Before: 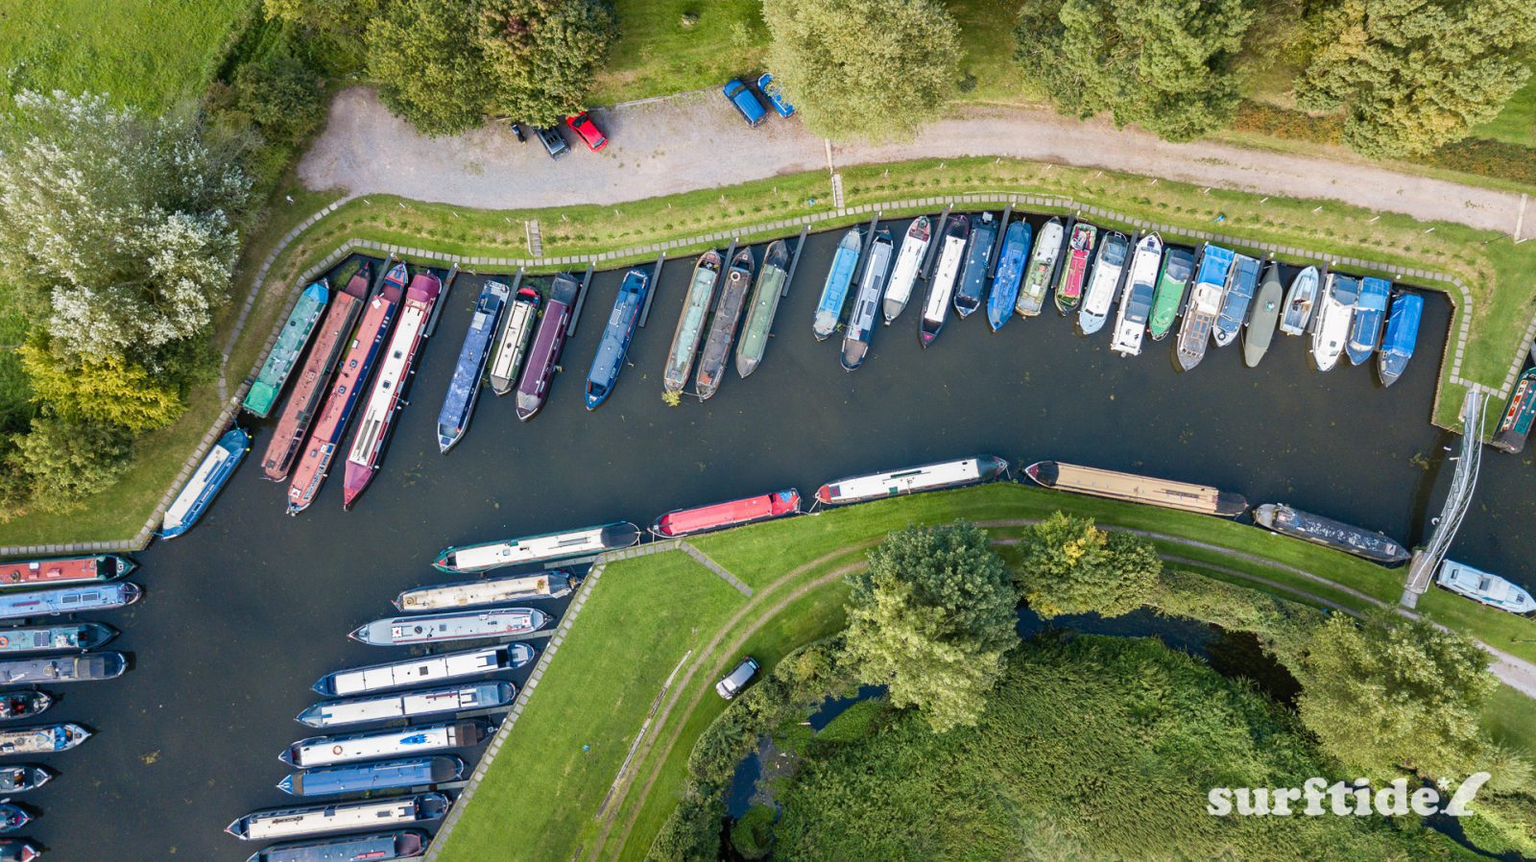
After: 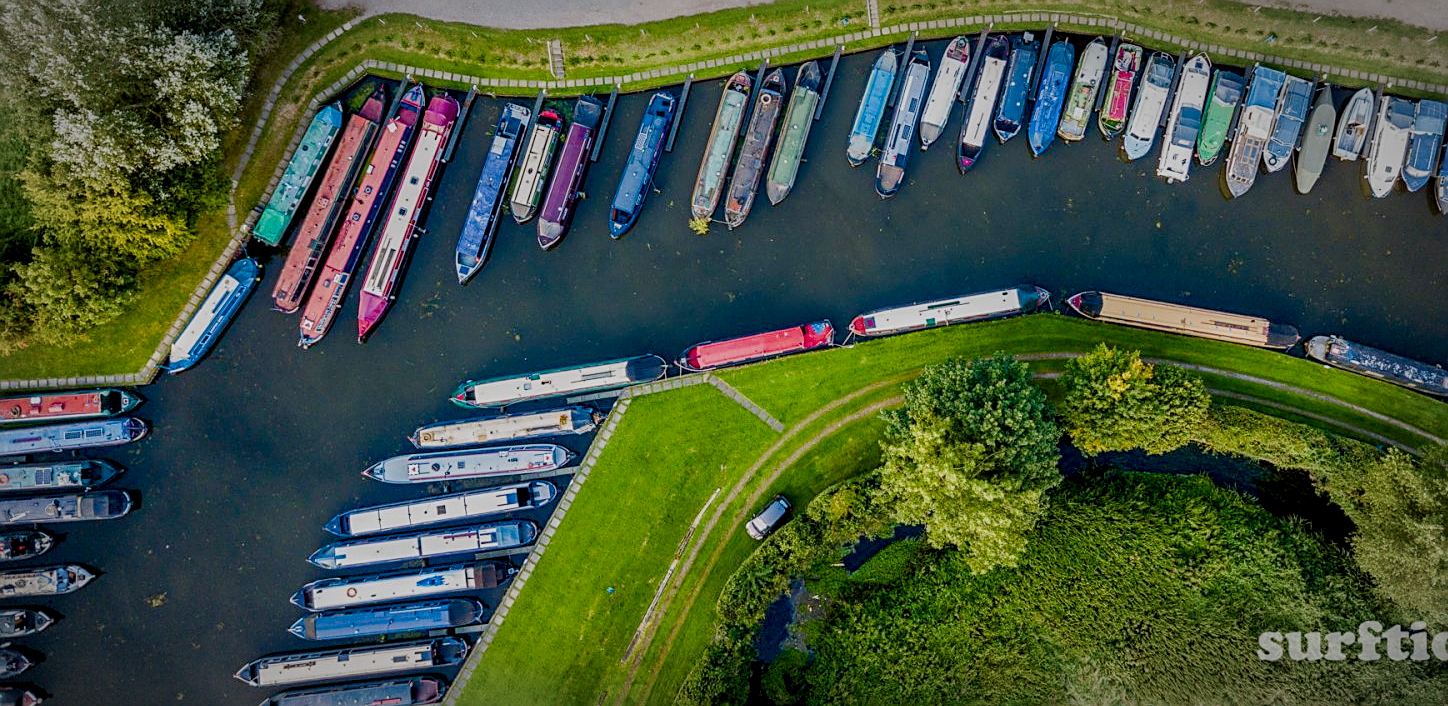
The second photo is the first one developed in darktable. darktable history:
crop: top 21.05%, right 9.44%, bottom 0.315%
sharpen: on, module defaults
exposure: exposure -0.575 EV, compensate highlight preservation false
filmic rgb: middle gray luminance 4.27%, black relative exposure -13.11 EV, white relative exposure 5.04 EV, target black luminance 0%, hardness 5.17, latitude 59.56%, contrast 0.755, highlights saturation mix 5.2%, shadows ↔ highlights balance 25.39%
local contrast: highlights 60%, shadows 59%, detail 160%
vignetting: automatic ratio true
color balance rgb: linear chroma grading › global chroma 9.942%, perceptual saturation grading › global saturation 20%, perceptual saturation grading › highlights -24.804%, perceptual saturation grading › shadows 49.49%, global vibrance 9.272%
contrast brightness saturation: contrast 0.091, saturation 0.274
